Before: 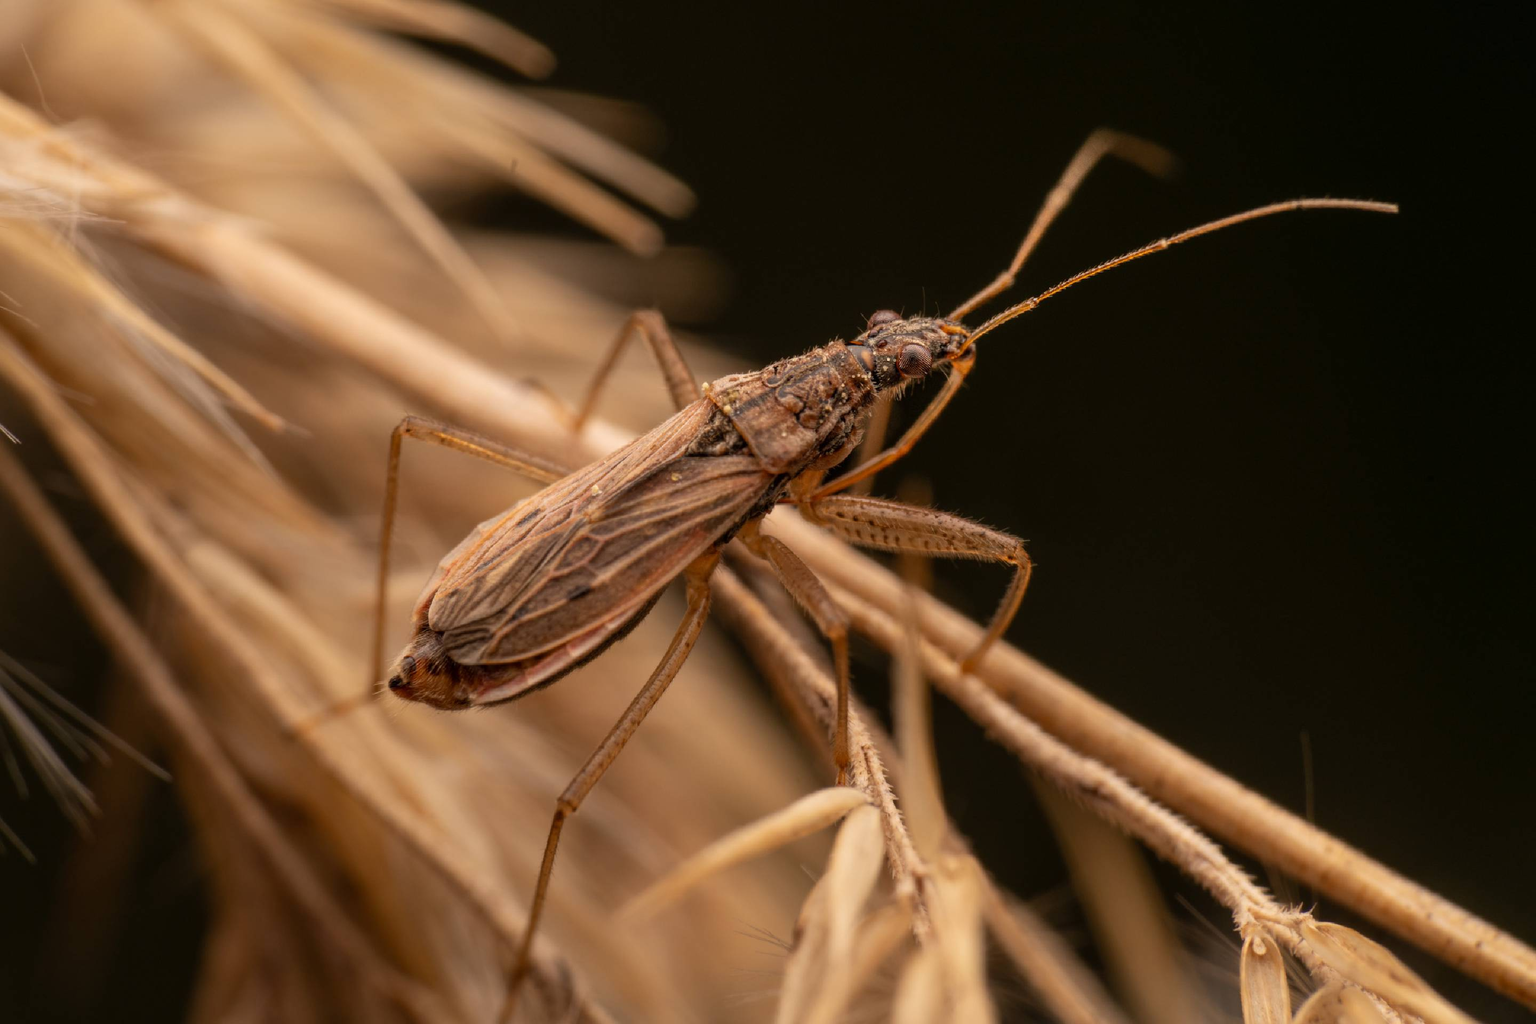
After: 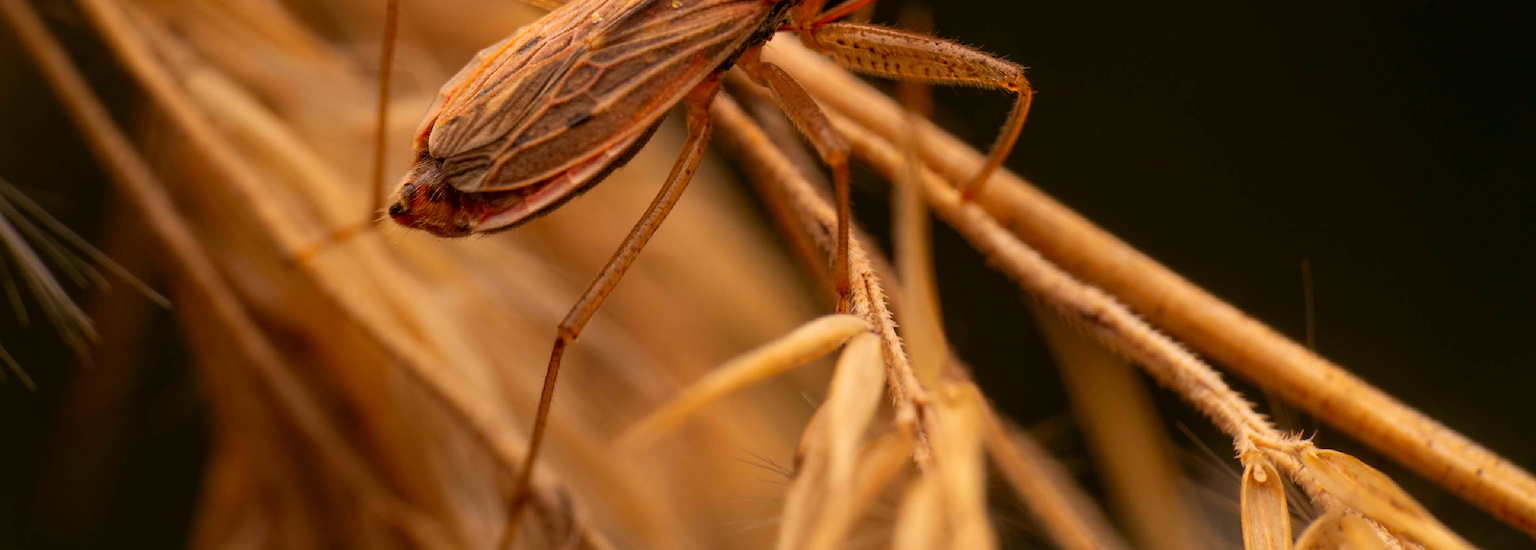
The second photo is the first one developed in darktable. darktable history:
sharpen: amount 0.2
crop and rotate: top 46.237%
contrast brightness saturation: saturation 0.5
